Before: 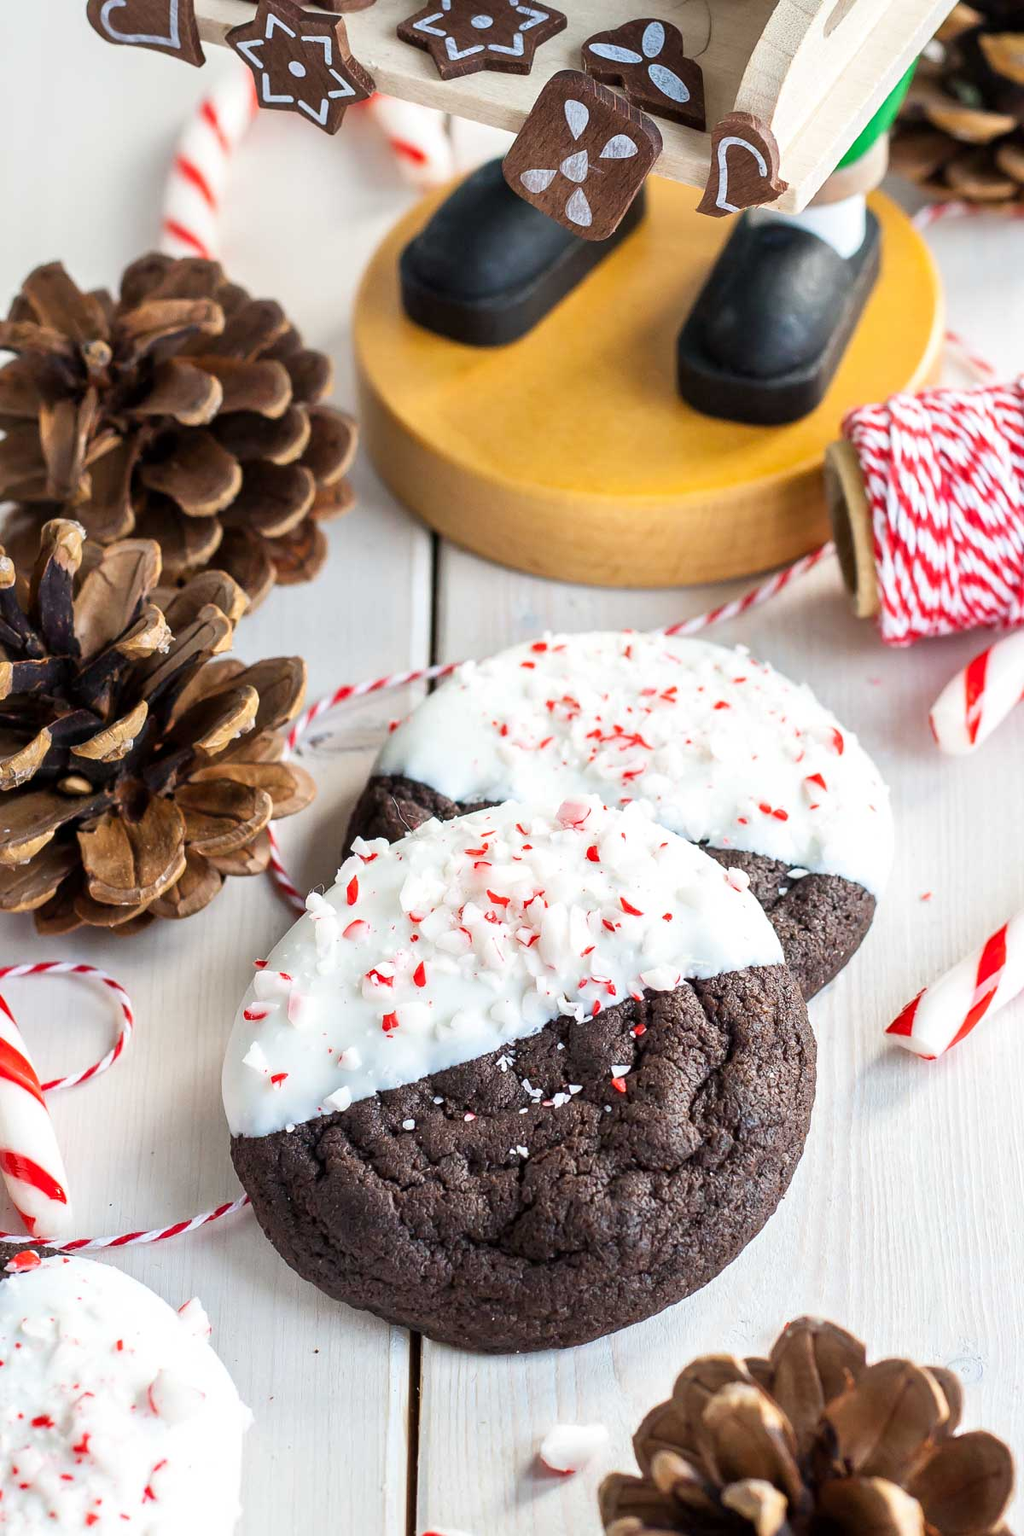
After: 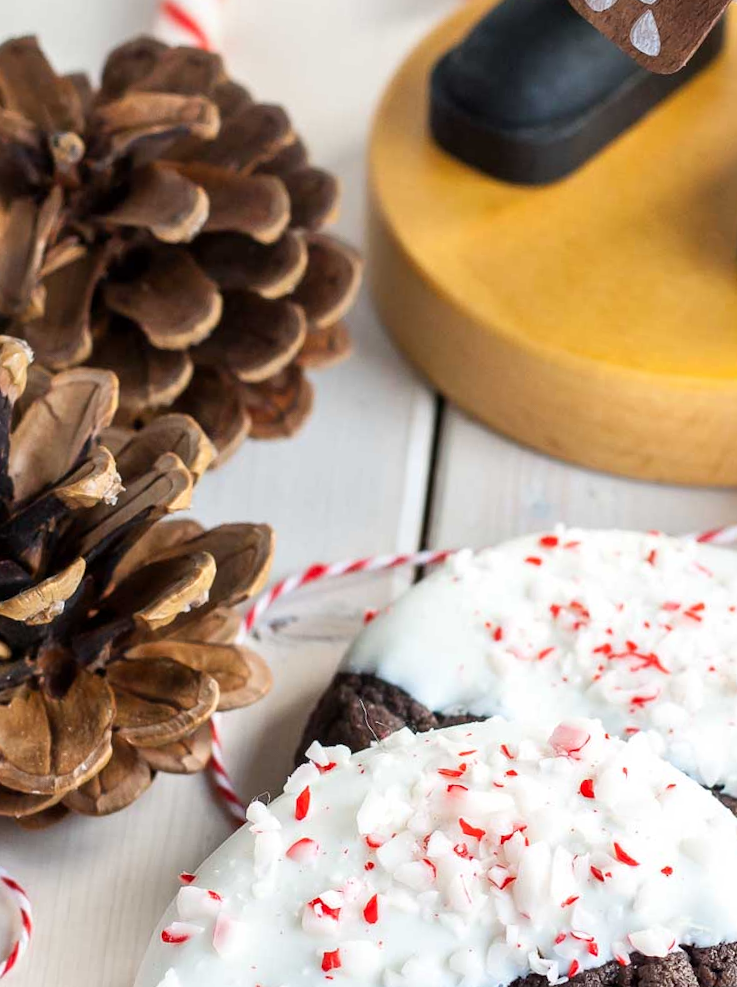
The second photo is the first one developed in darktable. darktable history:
crop and rotate: angle -5.7°, left 2.056%, top 6.904%, right 27.657%, bottom 30.352%
